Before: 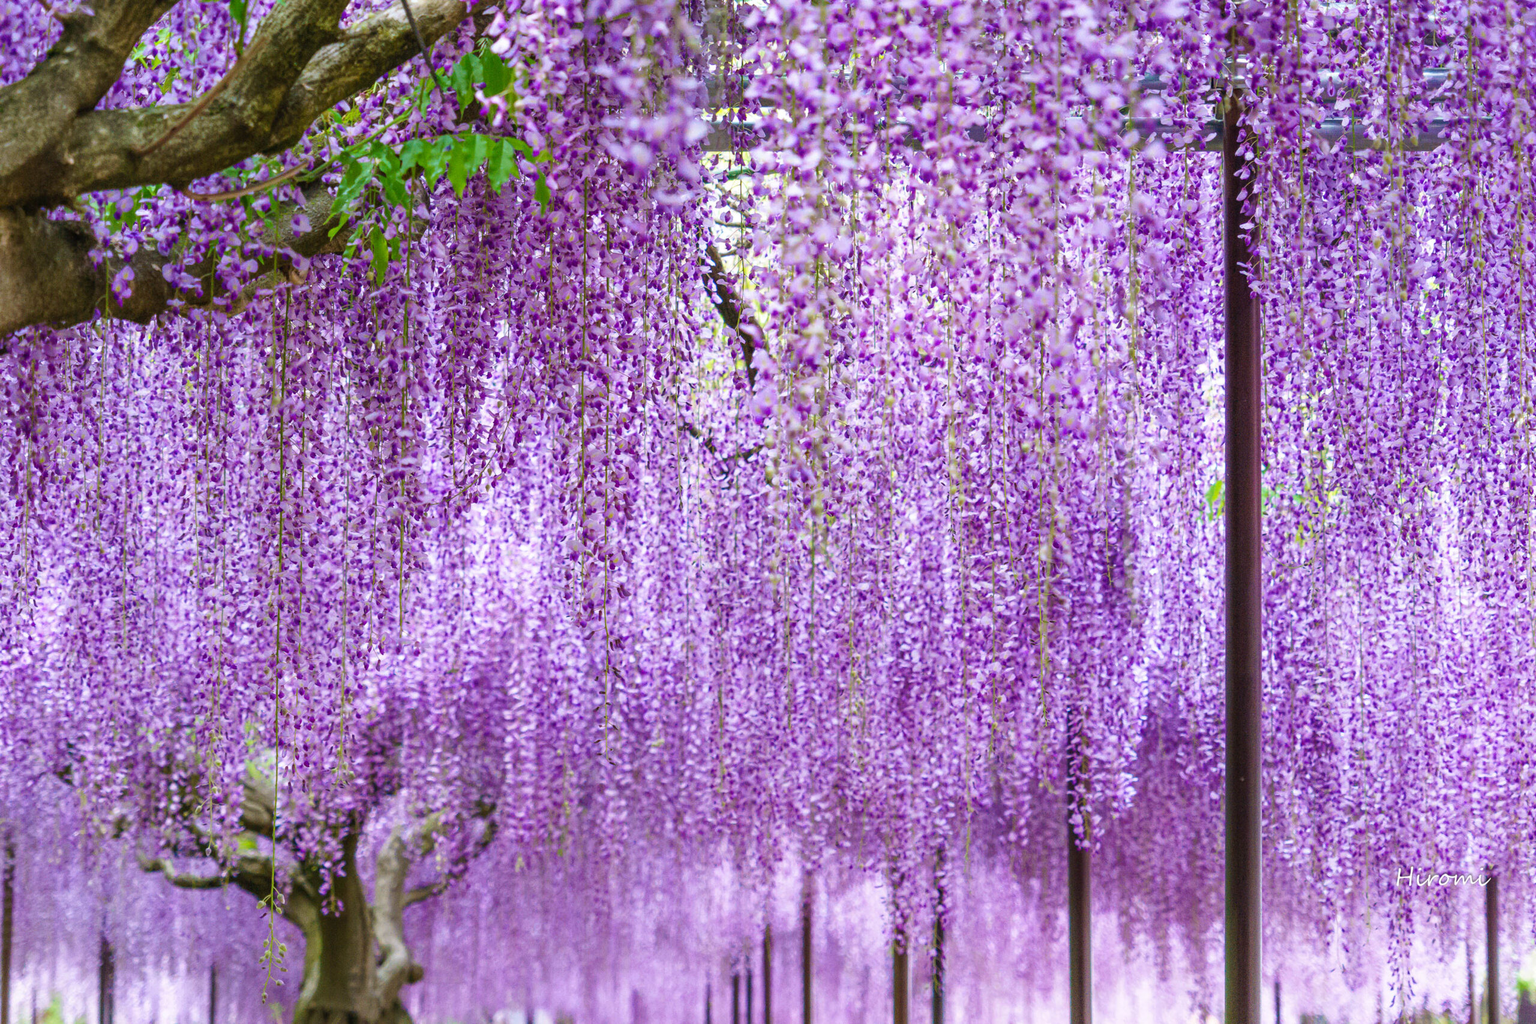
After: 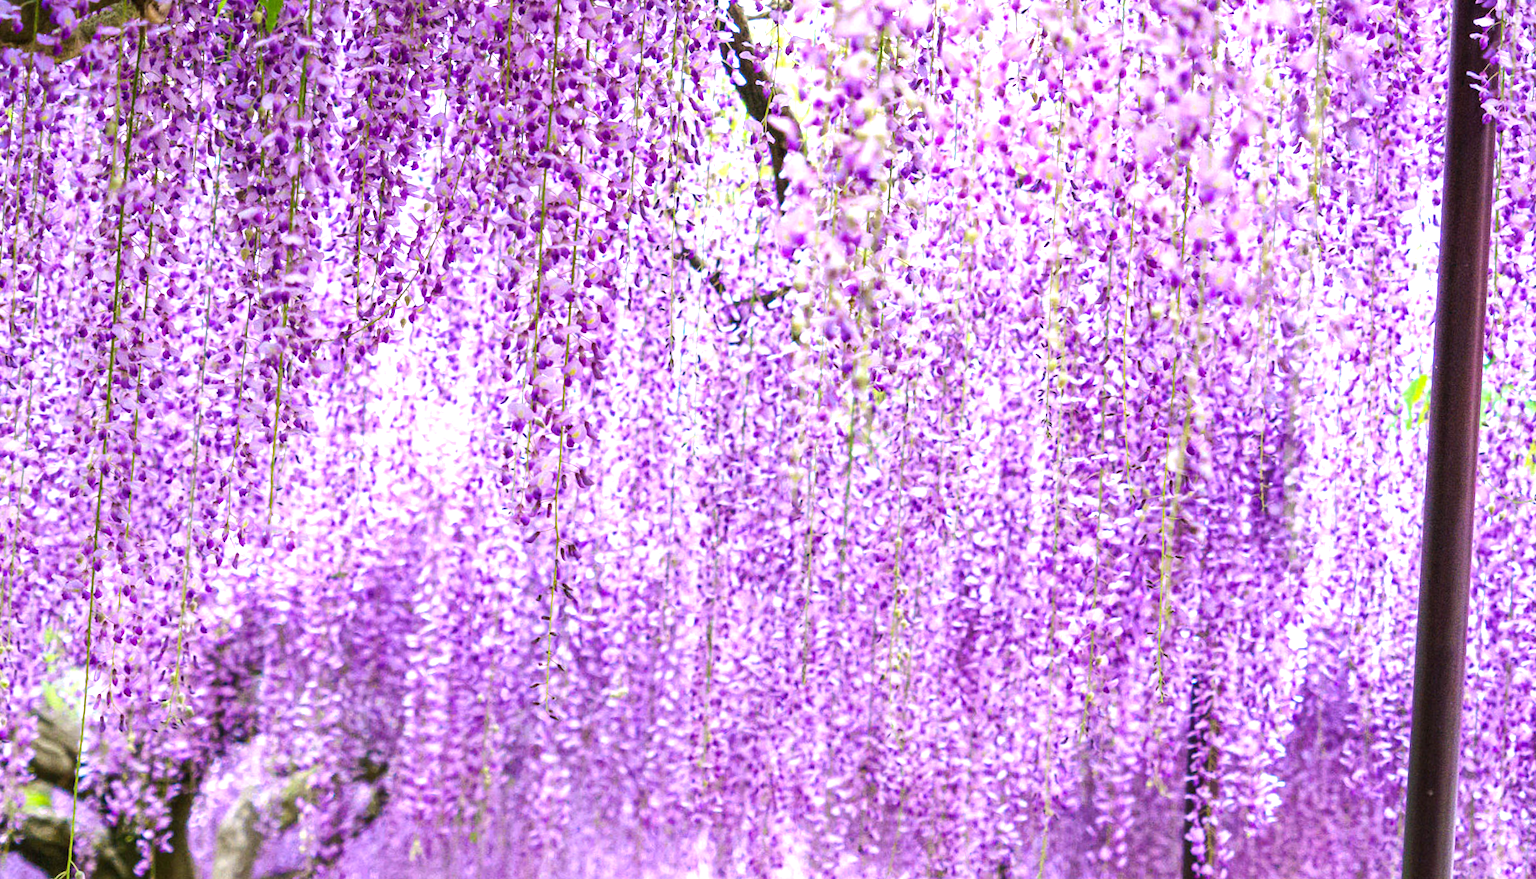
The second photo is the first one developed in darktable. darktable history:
tone equalizer: -8 EV -0.408 EV, -7 EV -0.397 EV, -6 EV -0.366 EV, -5 EV -0.238 EV, -3 EV 0.247 EV, -2 EV 0.345 EV, -1 EV 0.396 EV, +0 EV 0.443 EV, edges refinement/feathering 500, mask exposure compensation -1.57 EV, preserve details no
crop and rotate: angle -3.48°, left 9.82%, top 21.091%, right 12.192%, bottom 11.925%
exposure: black level correction 0.001, exposure 0.5 EV, compensate highlight preservation false
